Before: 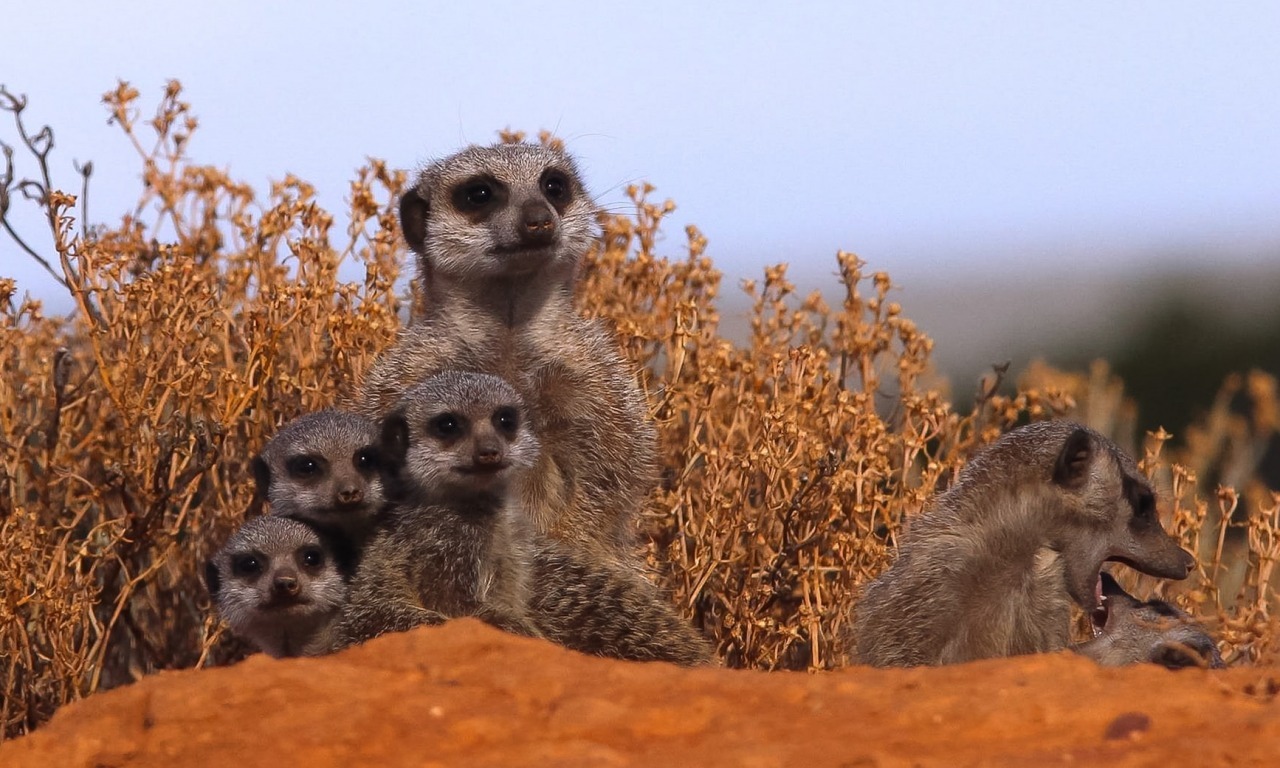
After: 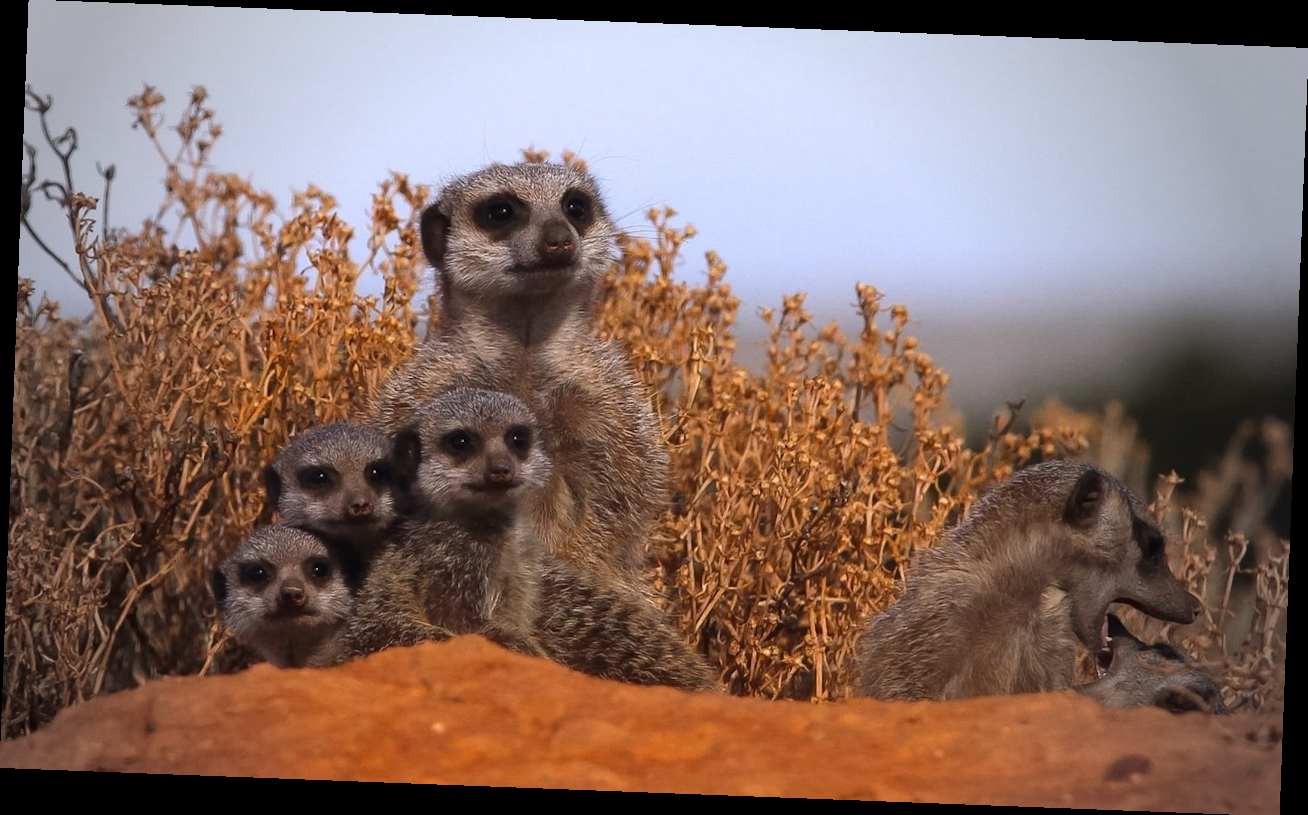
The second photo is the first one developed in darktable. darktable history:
rotate and perspective: rotation 2.17°, automatic cropping off
vignetting: fall-off start 64.63%, center (-0.034, 0.148), width/height ratio 0.881
